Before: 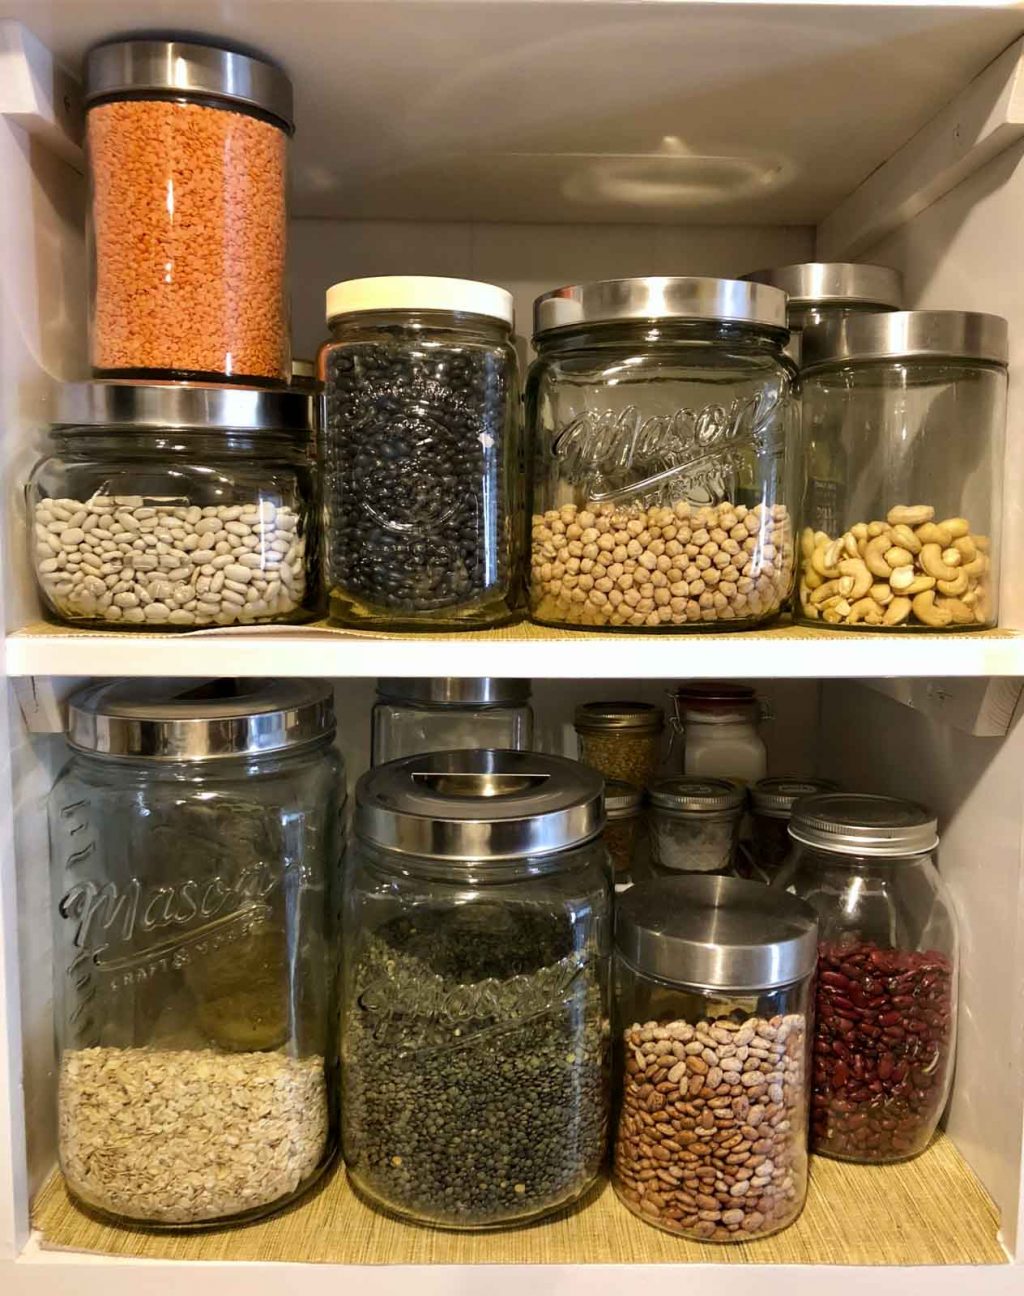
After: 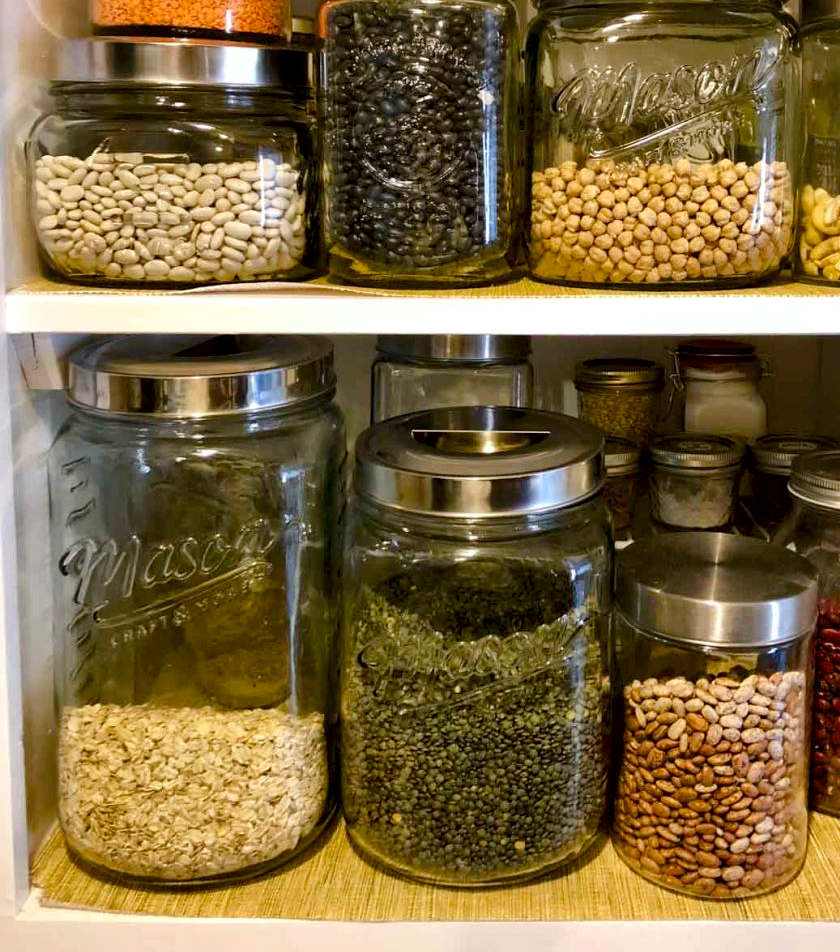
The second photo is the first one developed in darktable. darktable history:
crop: top 26.531%, right 17.959%
color balance rgb: perceptual saturation grading › global saturation 35%, perceptual saturation grading › highlights -30%, perceptual saturation grading › shadows 35%, perceptual brilliance grading › global brilliance 3%, perceptual brilliance grading › highlights -3%, perceptual brilliance grading › shadows 3%
local contrast: mode bilateral grid, contrast 20, coarseness 50, detail 150%, midtone range 0.2
